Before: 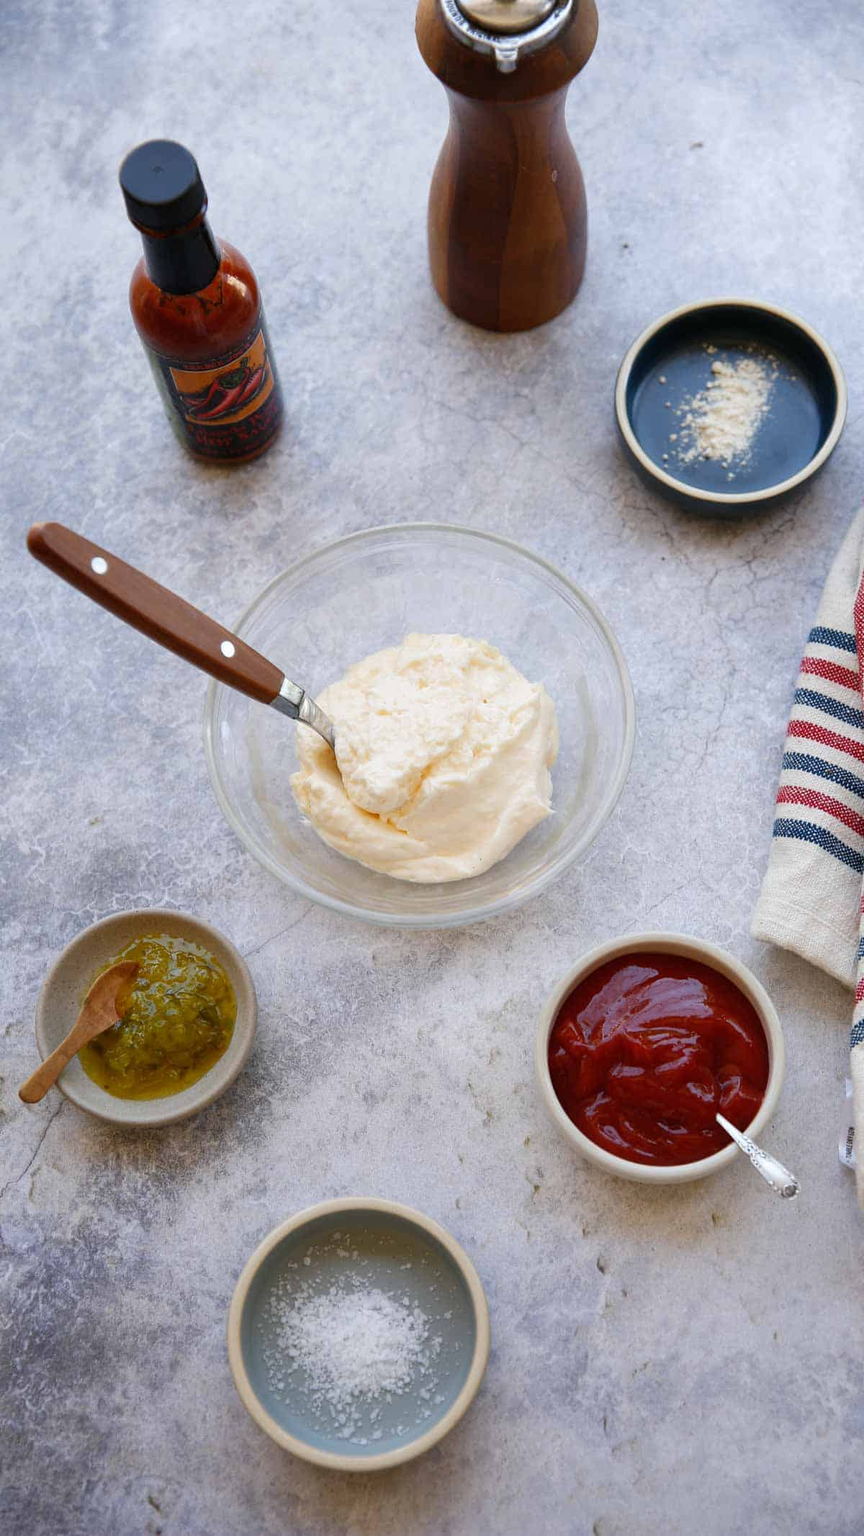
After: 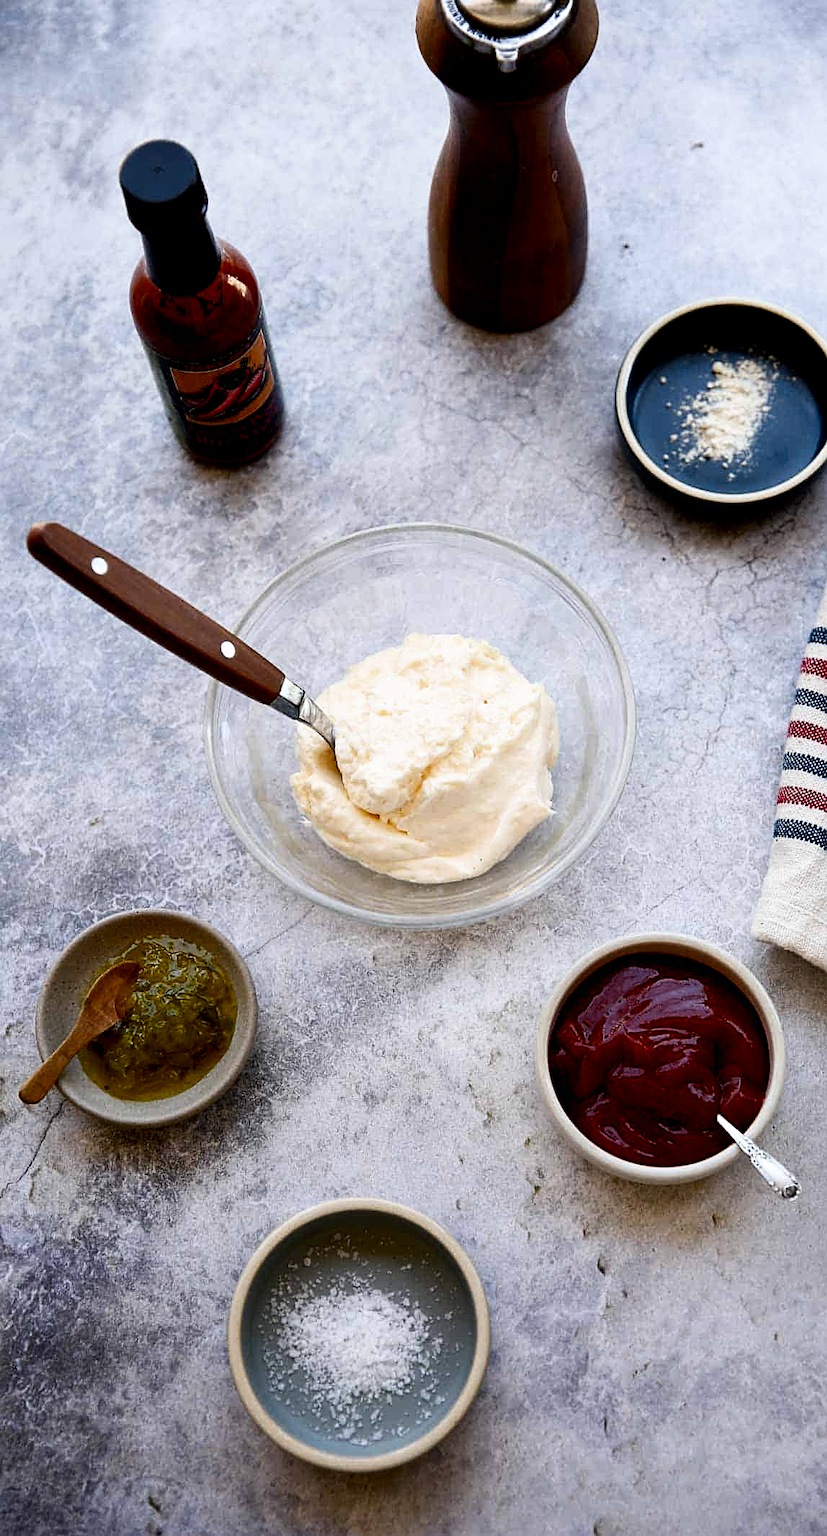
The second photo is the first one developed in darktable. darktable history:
crop: right 4.208%, bottom 0.041%
exposure: black level correction 0.01, exposure 0.017 EV, compensate highlight preservation false
contrast brightness saturation: brightness -0.197, saturation 0.078
sharpen: on, module defaults
filmic rgb: black relative exposure -6.41 EV, white relative exposure 2.43 EV, target white luminance 99.997%, hardness 5.28, latitude 0.696%, contrast 1.438, highlights saturation mix 2.74%
tone equalizer: on, module defaults
